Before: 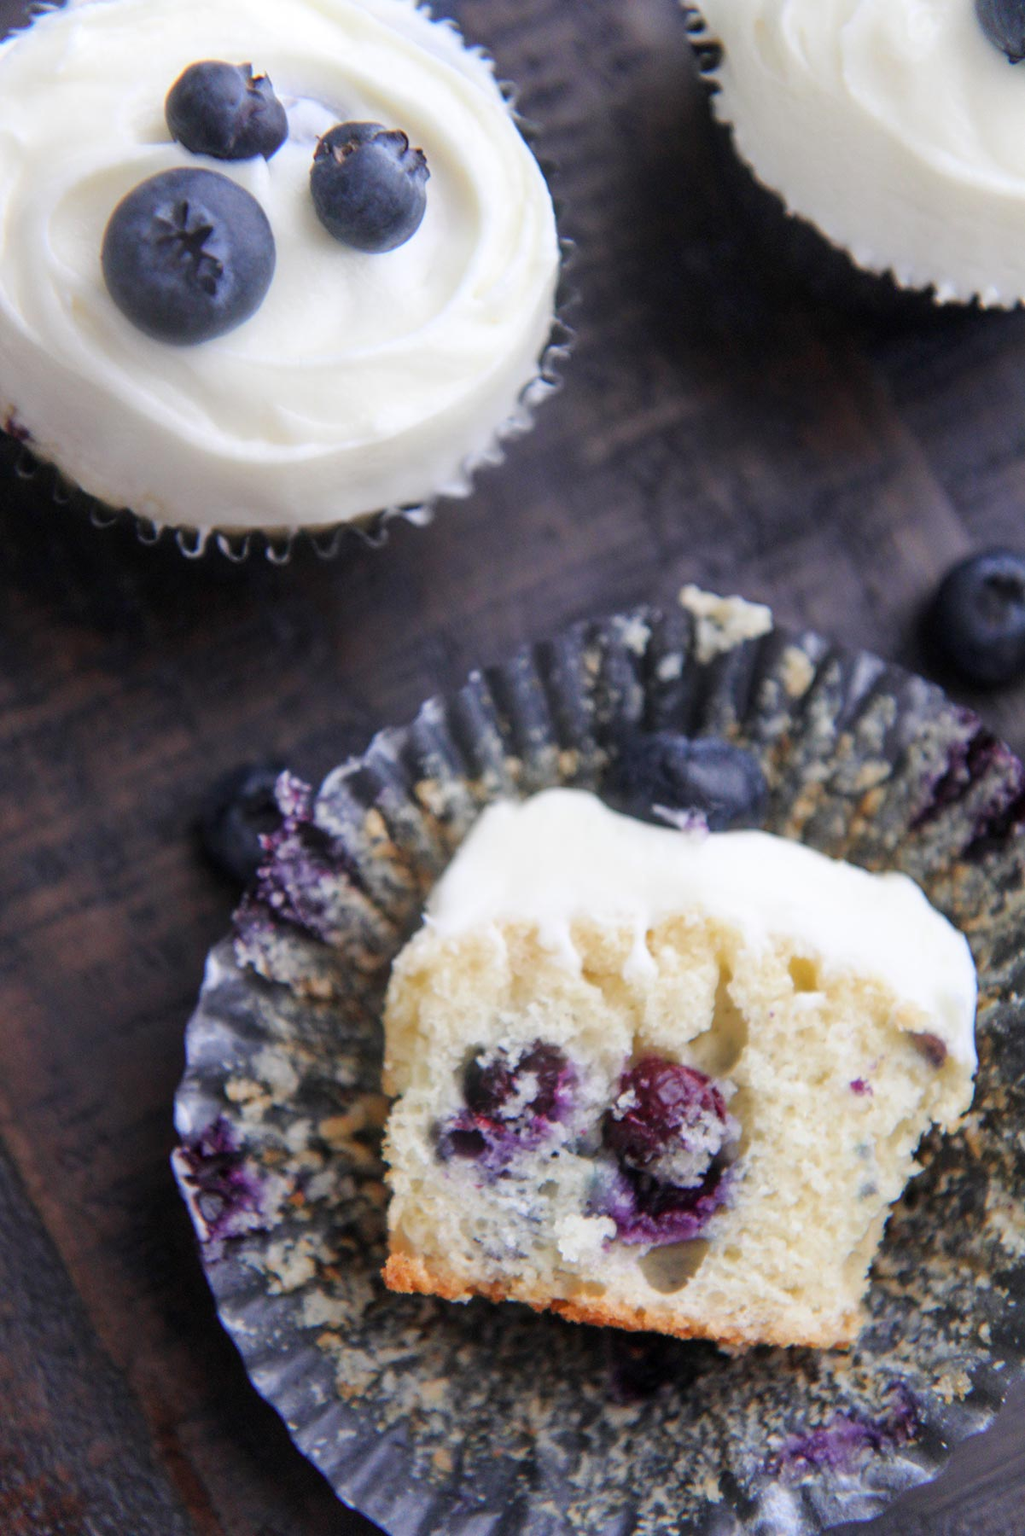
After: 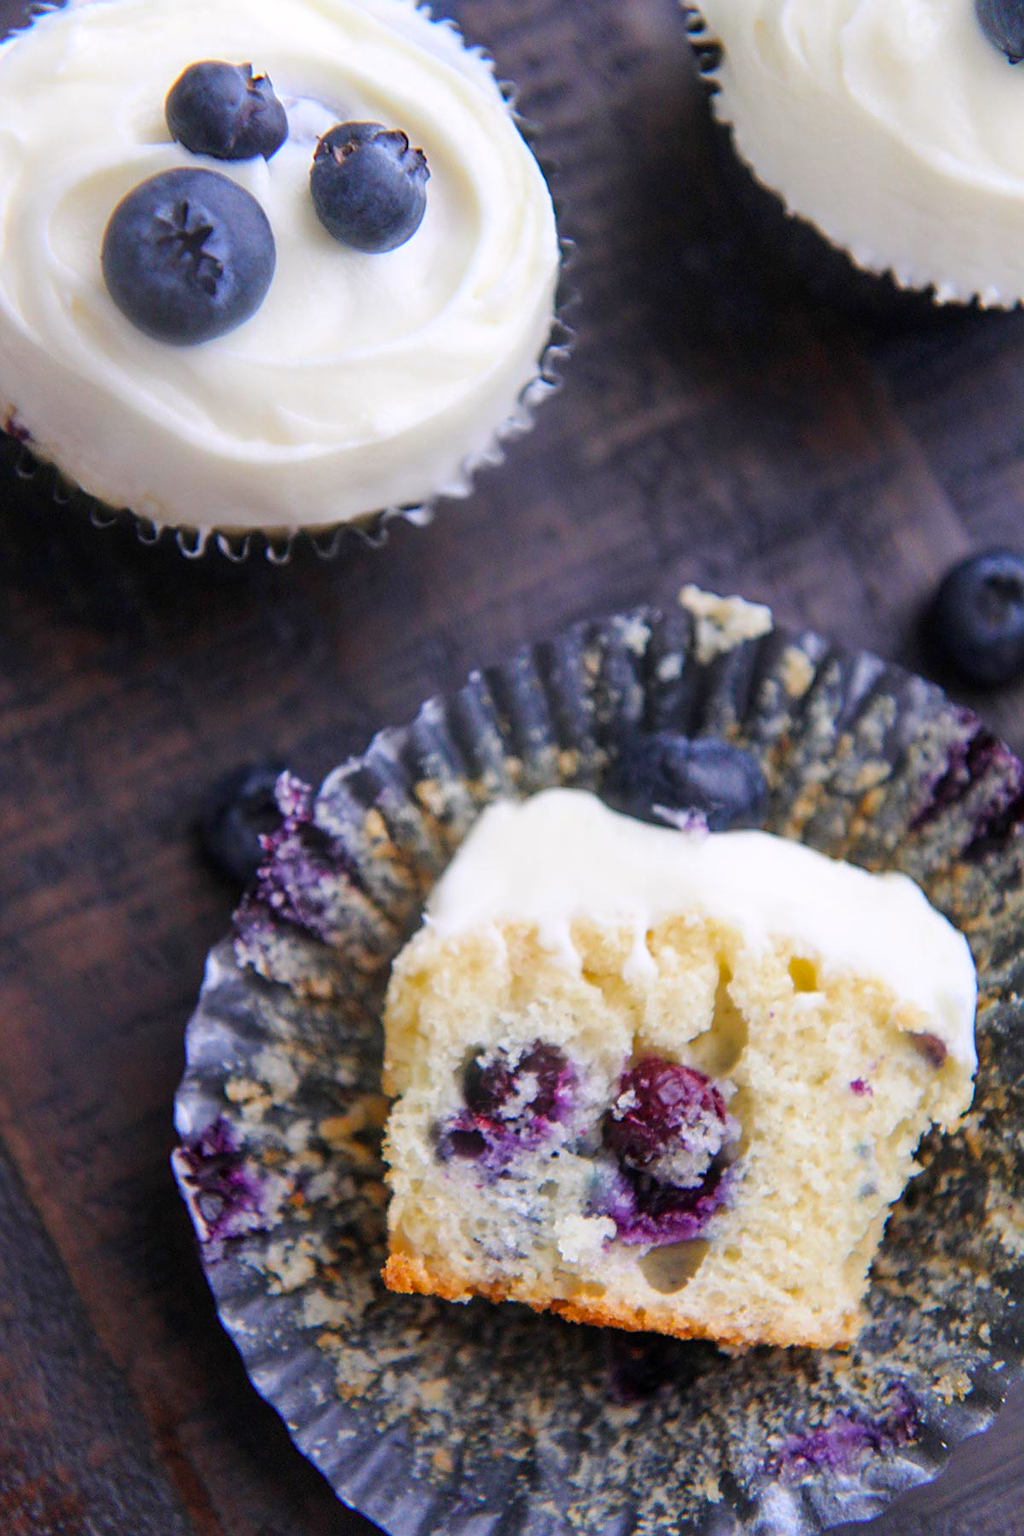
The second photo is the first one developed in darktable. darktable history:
color balance rgb: highlights gain › chroma 0.286%, highlights gain › hue 332.29°, global offset › hue 170.37°, perceptual saturation grading › global saturation 0.734%, global vibrance 44.433%
sharpen: on, module defaults
